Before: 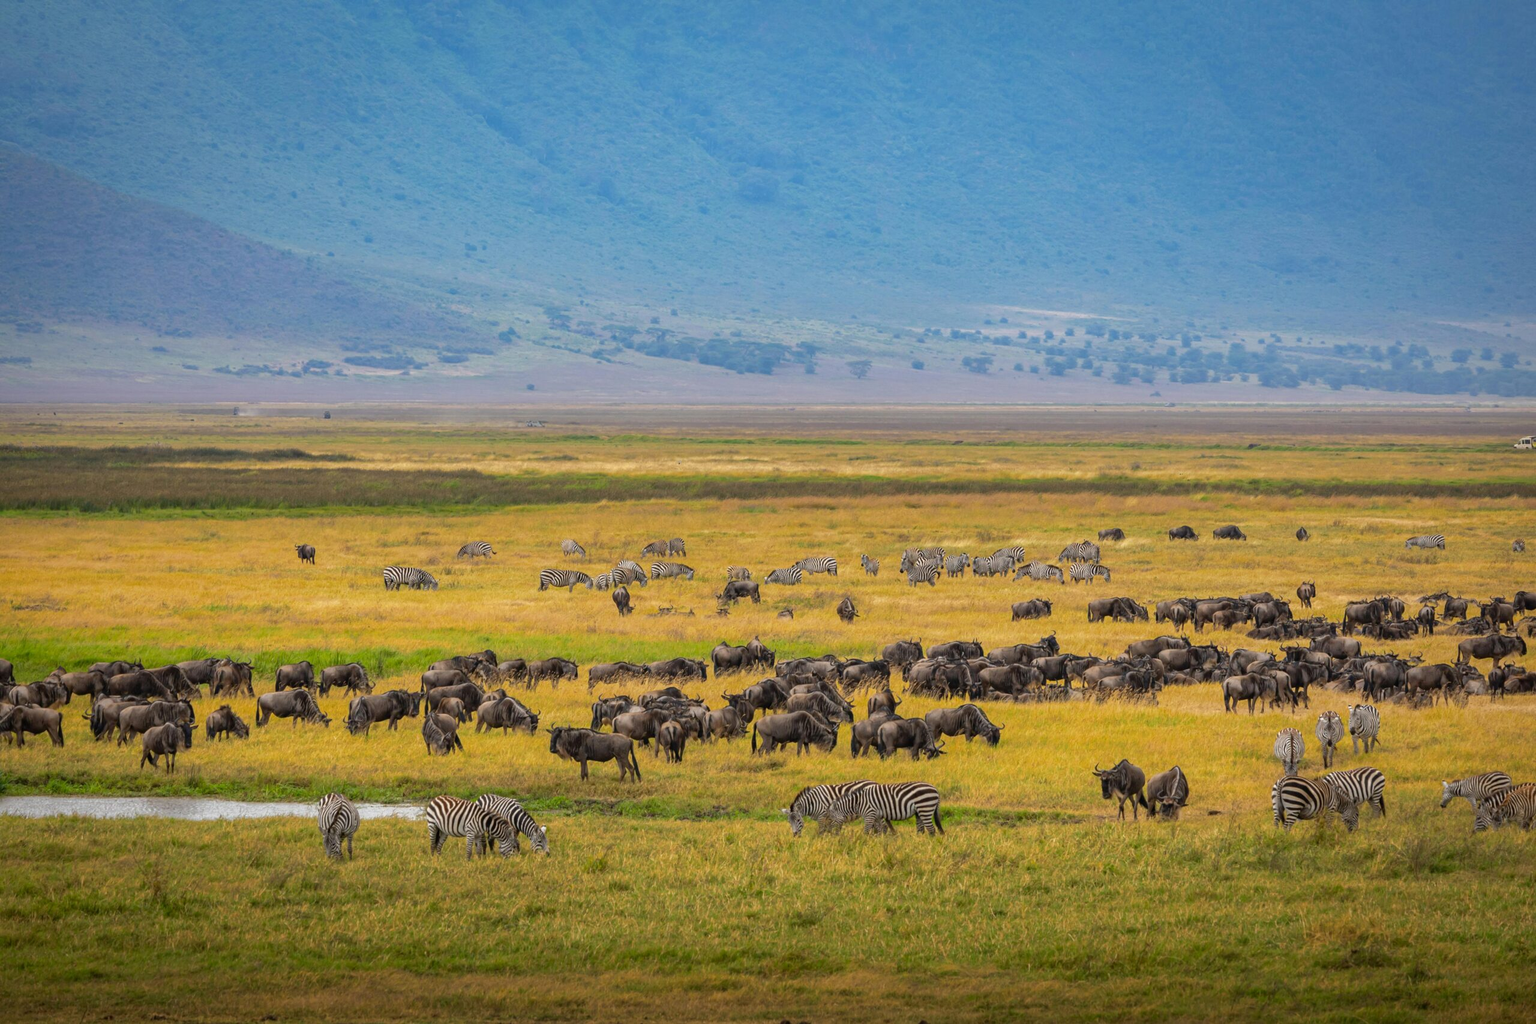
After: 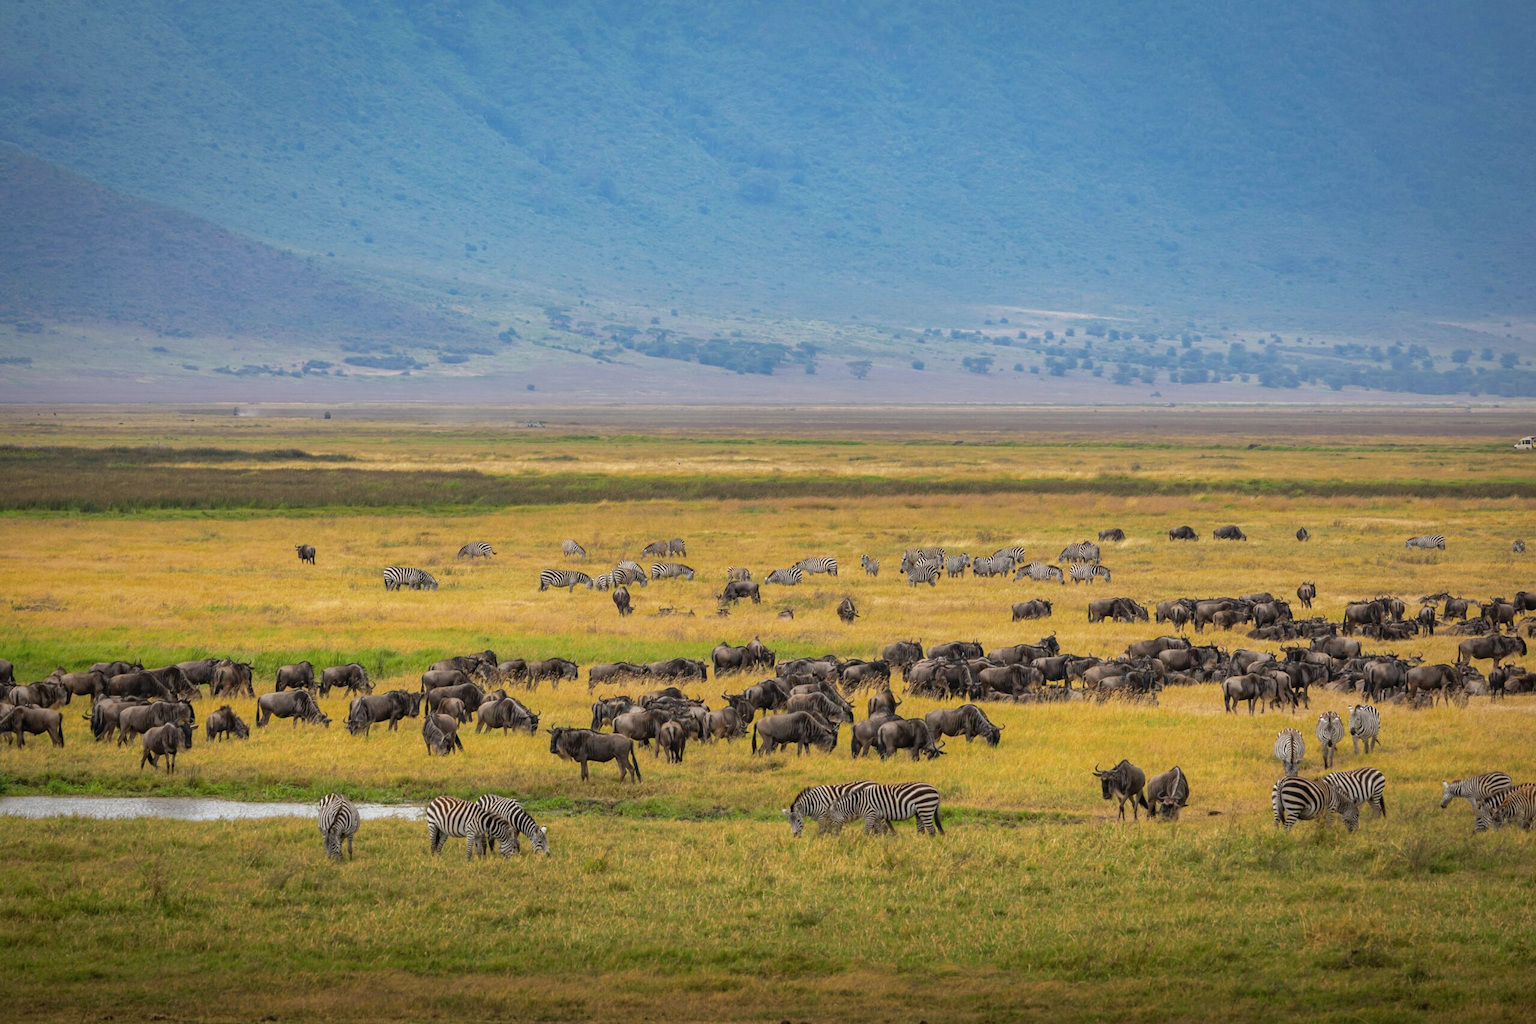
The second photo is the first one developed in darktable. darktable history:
contrast brightness saturation: saturation -0.086
tone equalizer: on, module defaults
